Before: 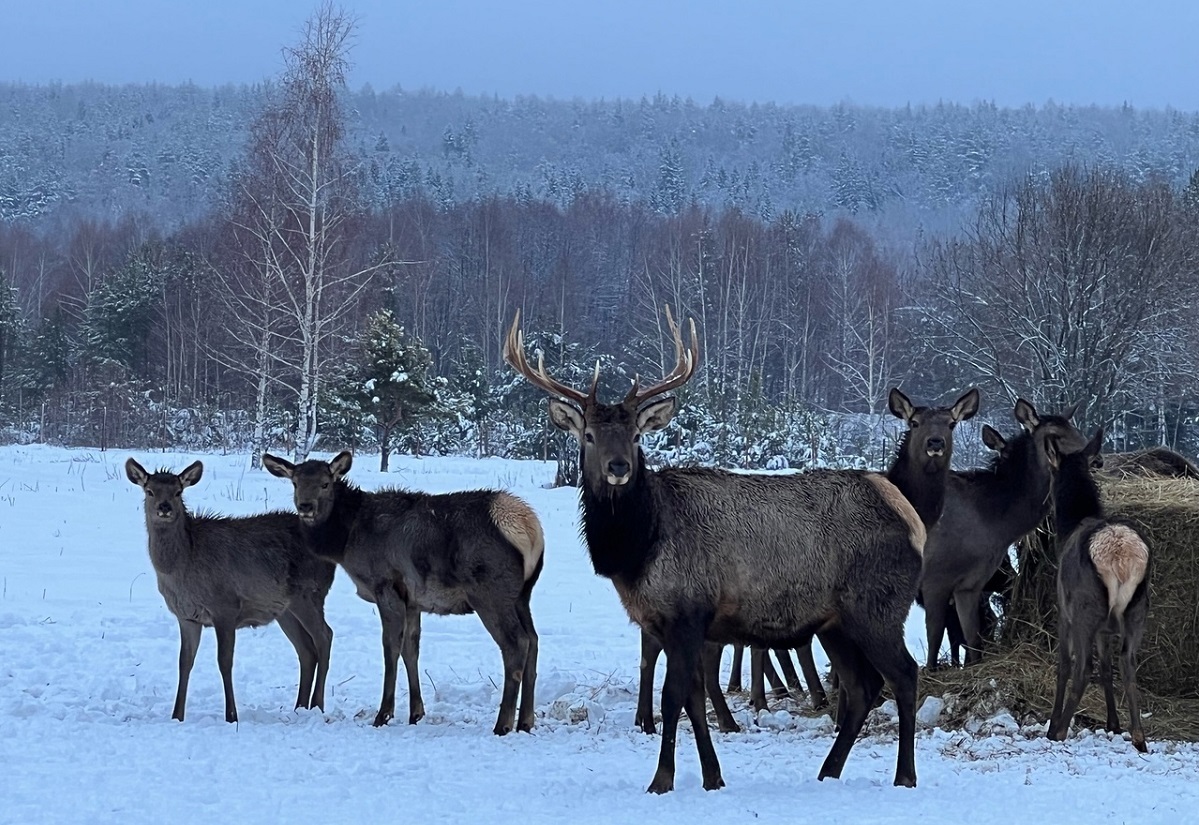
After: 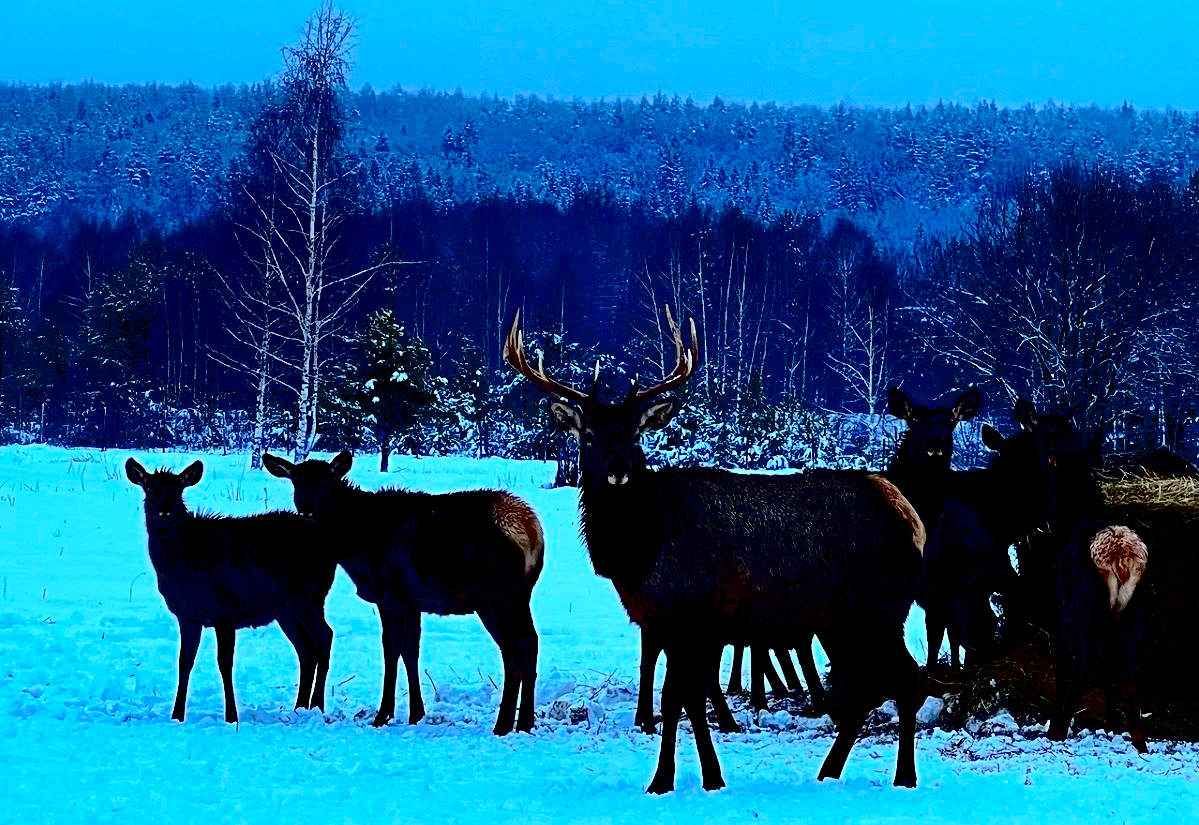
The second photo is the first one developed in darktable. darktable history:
shadows and highlights: on, module defaults
levels: mode automatic, black 0.023%, white 99.97%, levels [0.062, 0.494, 0.925]
contrast brightness saturation: contrast 0.77, brightness -1, saturation 1
